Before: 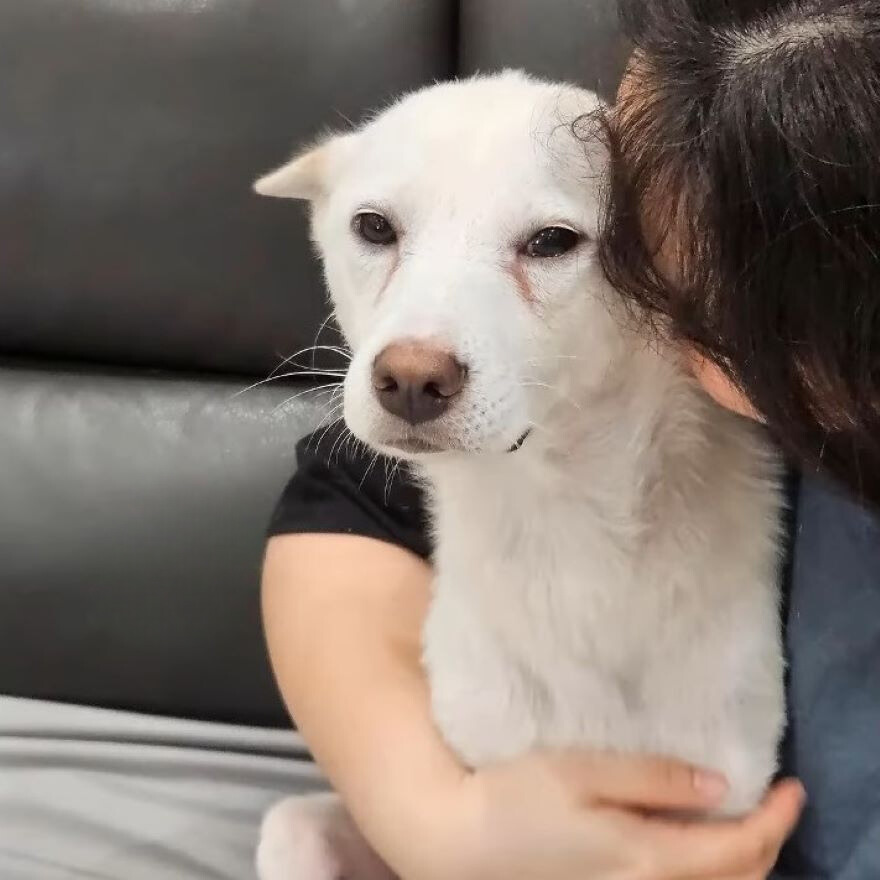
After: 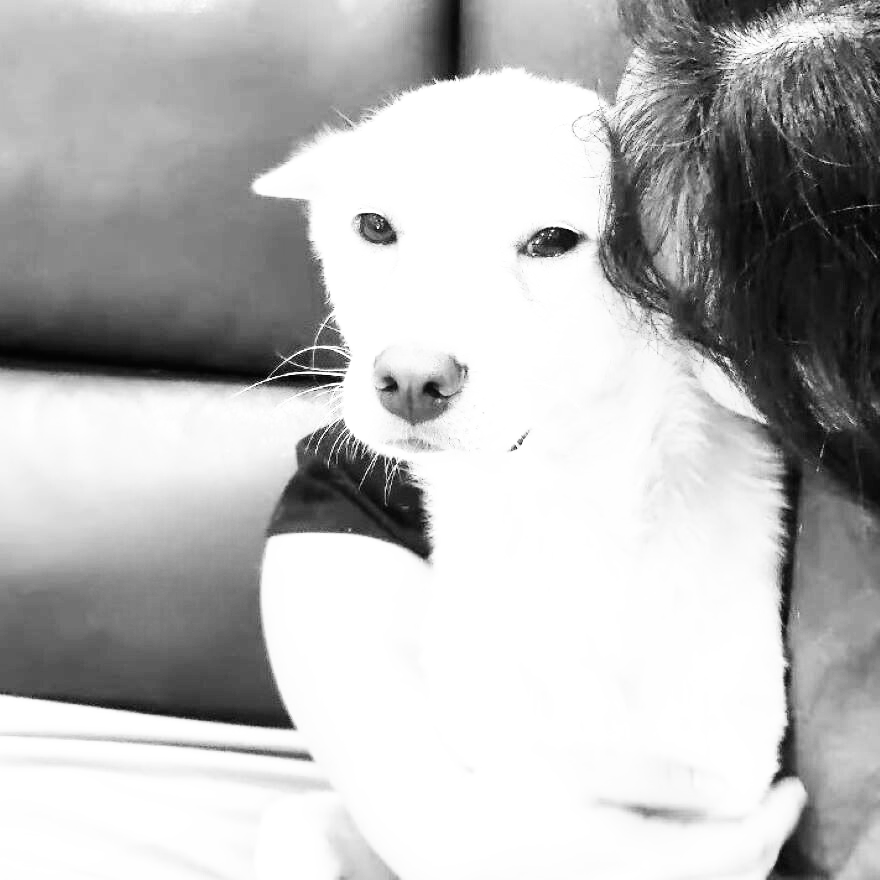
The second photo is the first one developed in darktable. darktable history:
exposure: exposure 0.921 EV, compensate highlight preservation false
monochrome: size 1
base curve: curves: ch0 [(0, 0) (0.007, 0.004) (0.027, 0.03) (0.046, 0.07) (0.207, 0.54) (0.442, 0.872) (0.673, 0.972) (1, 1)], preserve colors none
